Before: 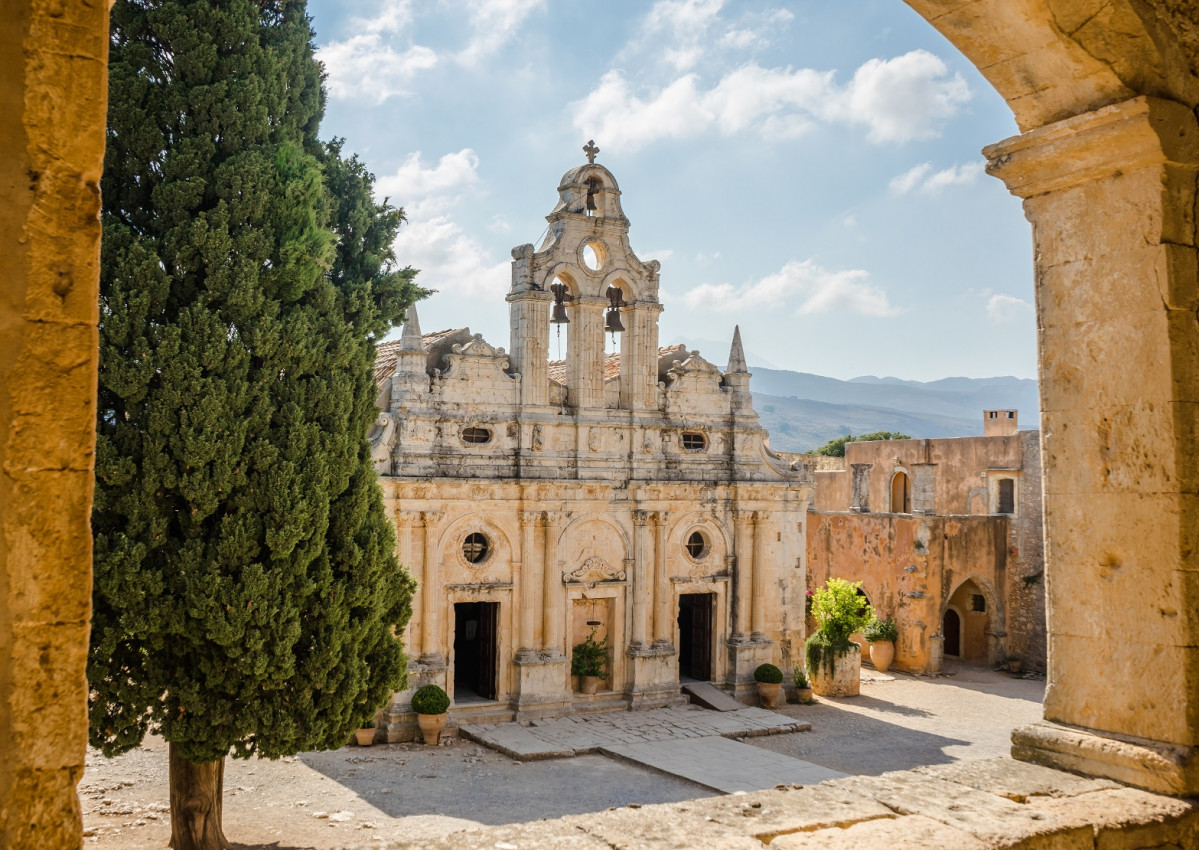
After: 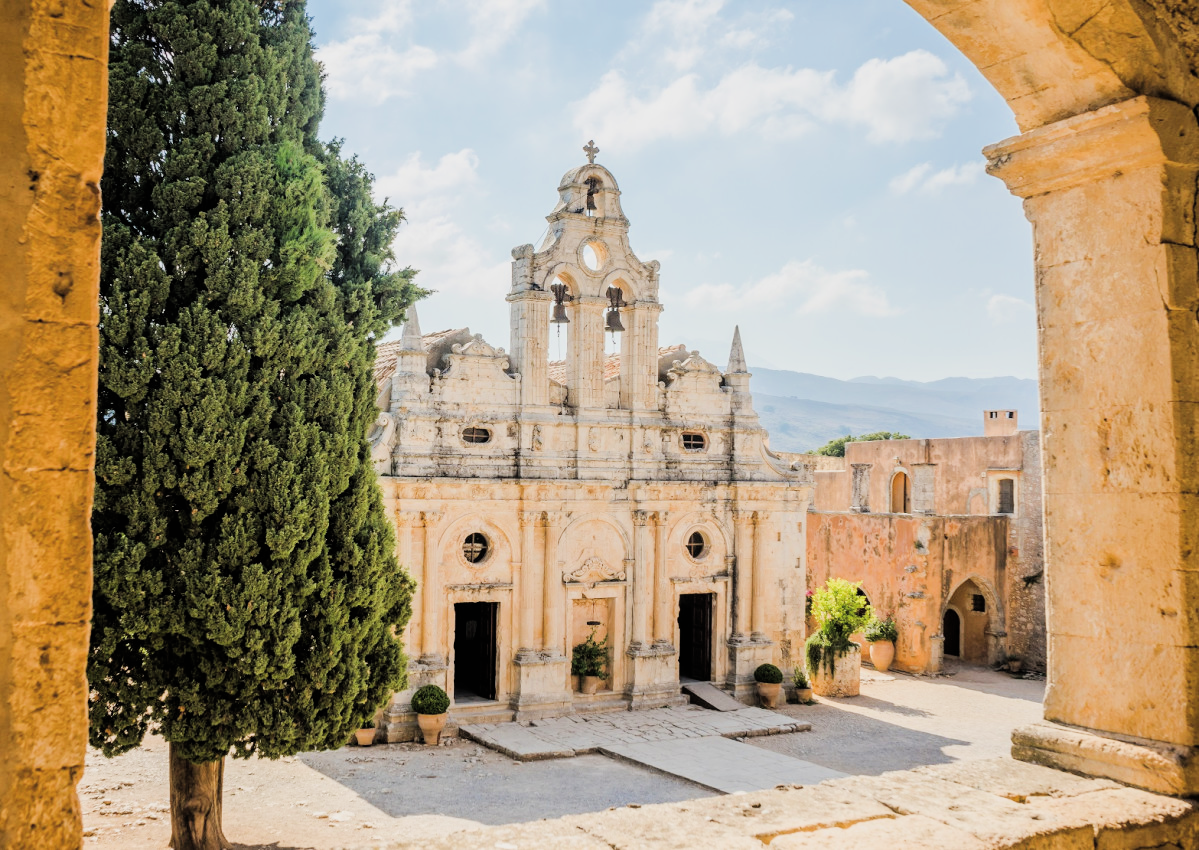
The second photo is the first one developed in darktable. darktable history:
filmic rgb: black relative exposure -4.25 EV, white relative exposure 5.11 EV, hardness 2.12, contrast 1.172
exposure: black level correction -0.005, exposure 1 EV, compensate highlight preservation false
